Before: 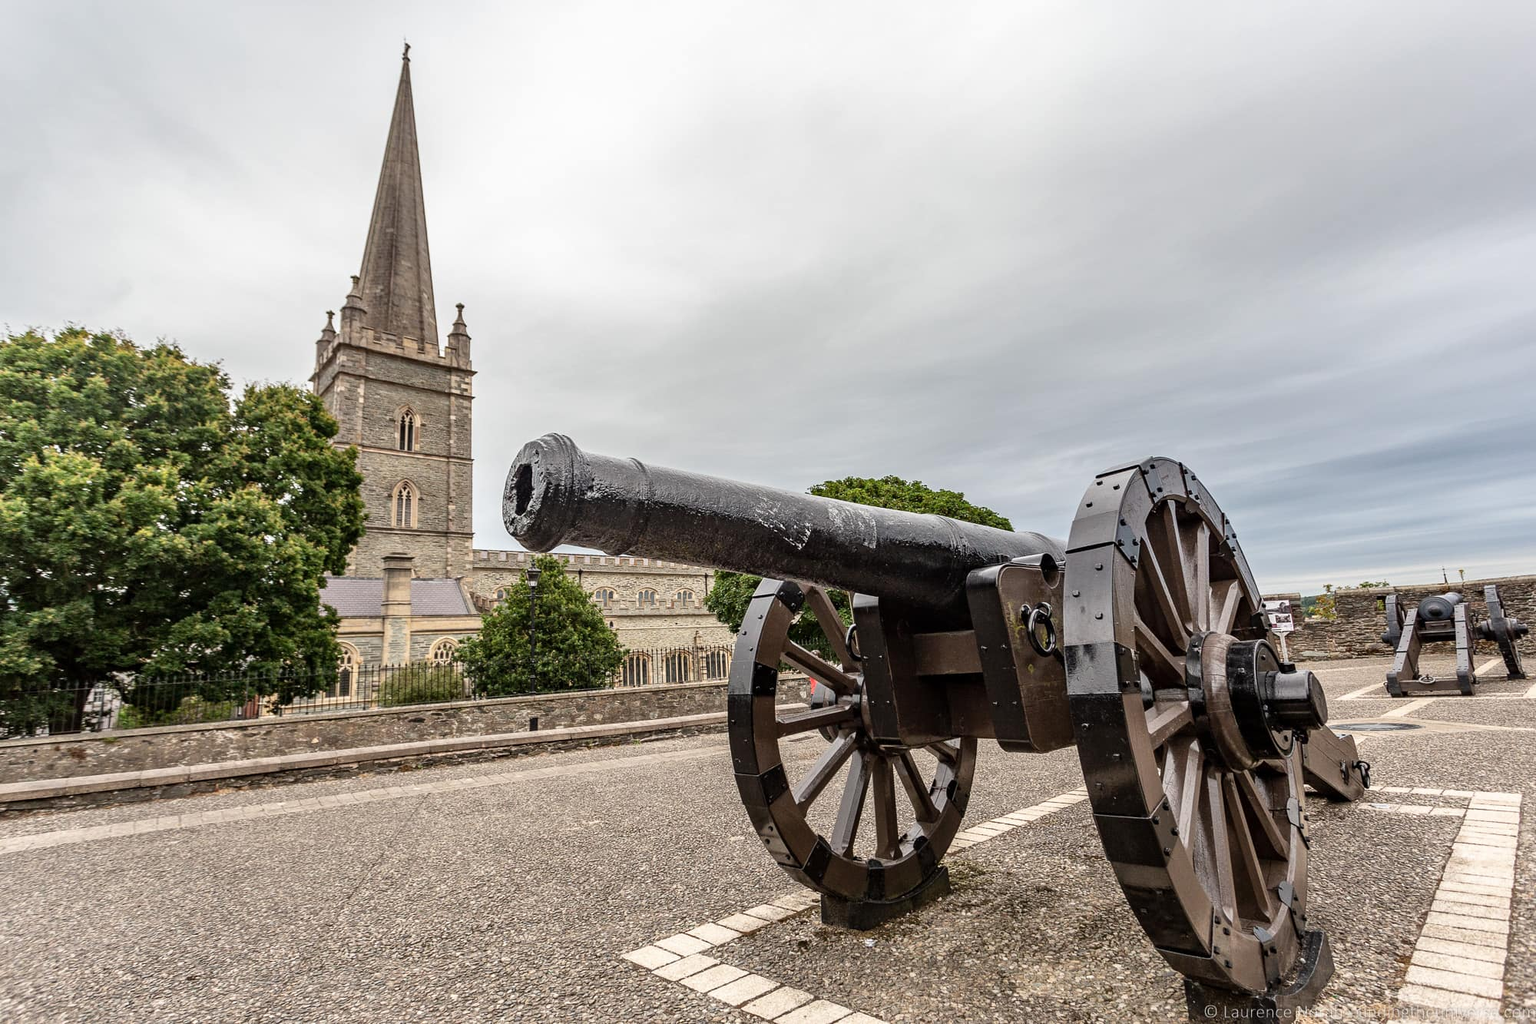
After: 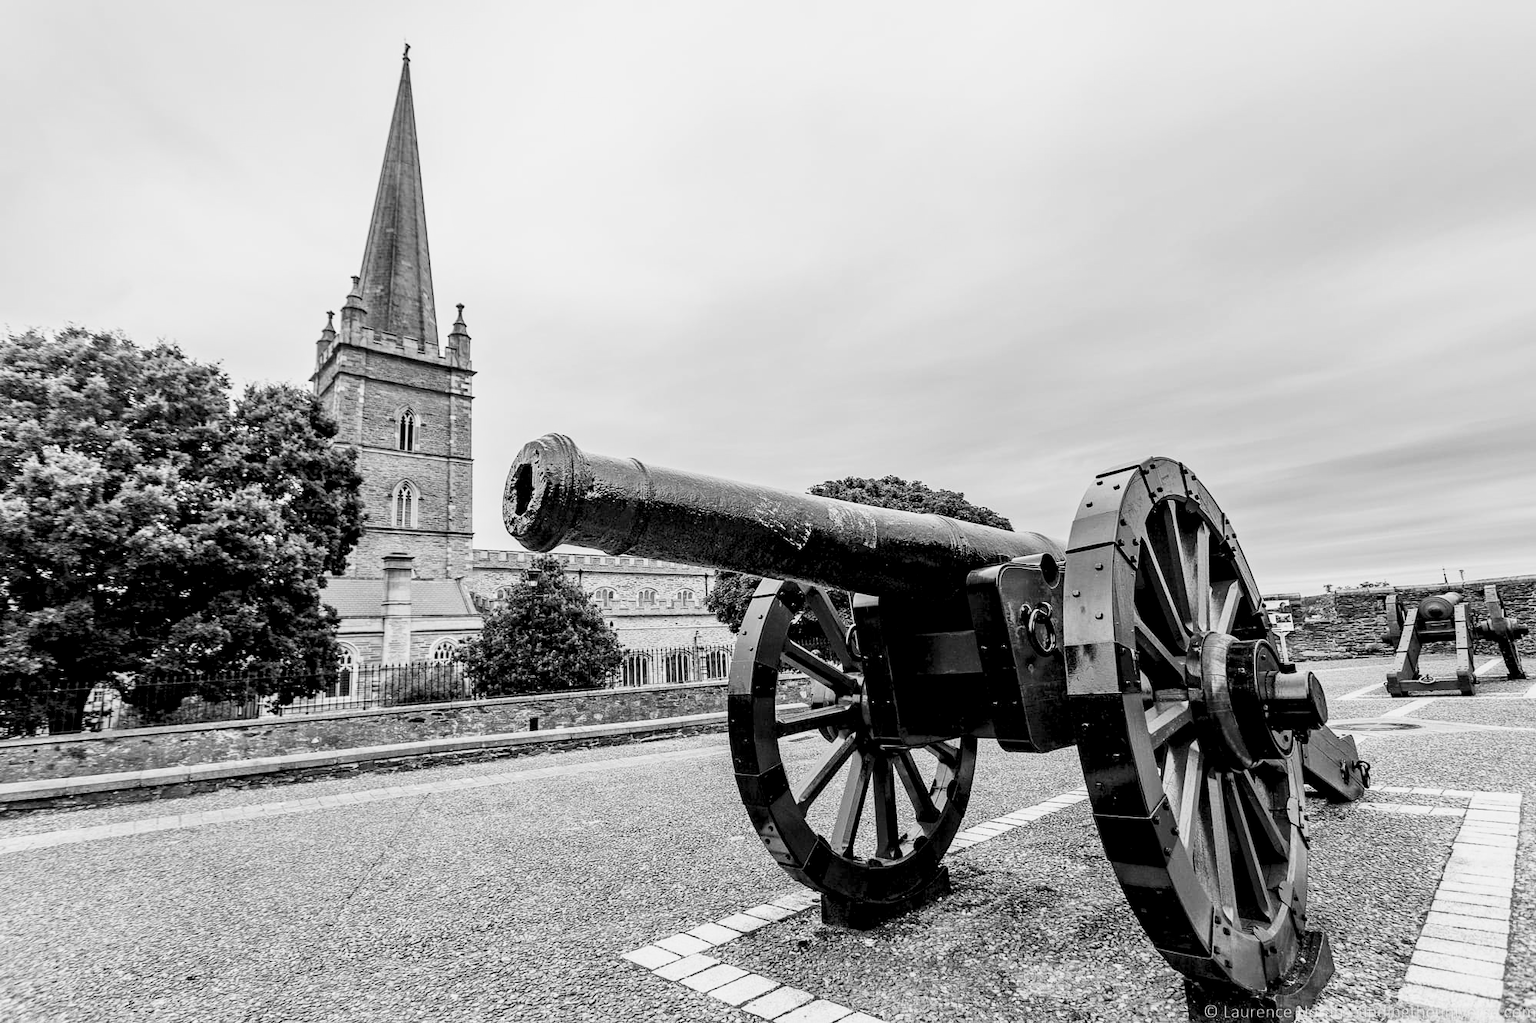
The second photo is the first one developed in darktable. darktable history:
contrast brightness saturation: contrast 0.28
rgb levels: preserve colors sum RGB, levels [[0.038, 0.433, 0.934], [0, 0.5, 1], [0, 0.5, 1]]
monochrome: a -6.99, b 35.61, size 1.4
